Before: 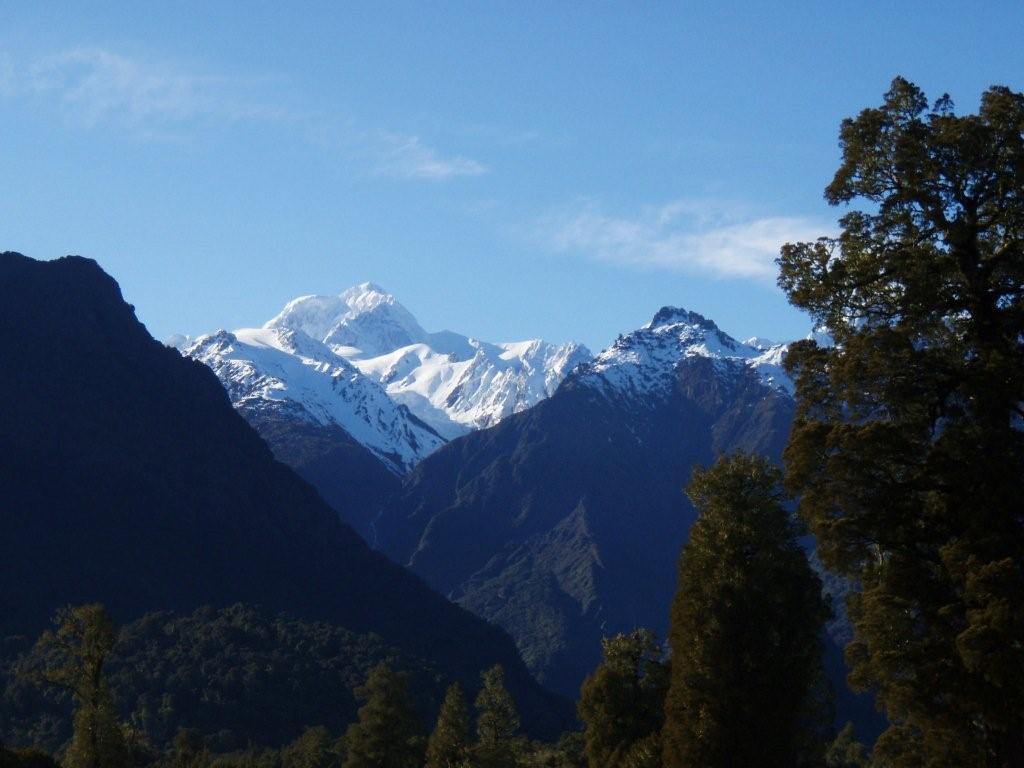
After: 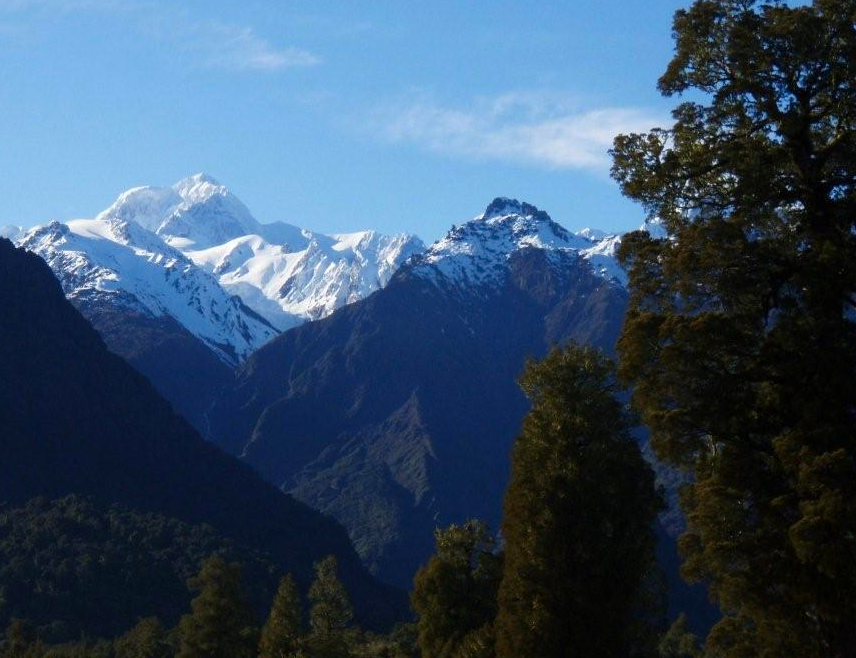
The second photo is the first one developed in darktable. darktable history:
exposure: compensate exposure bias true, compensate highlight preservation false
contrast brightness saturation: saturation 0.1
crop: left 16.315%, top 14.246%
tone equalizer: on, module defaults
